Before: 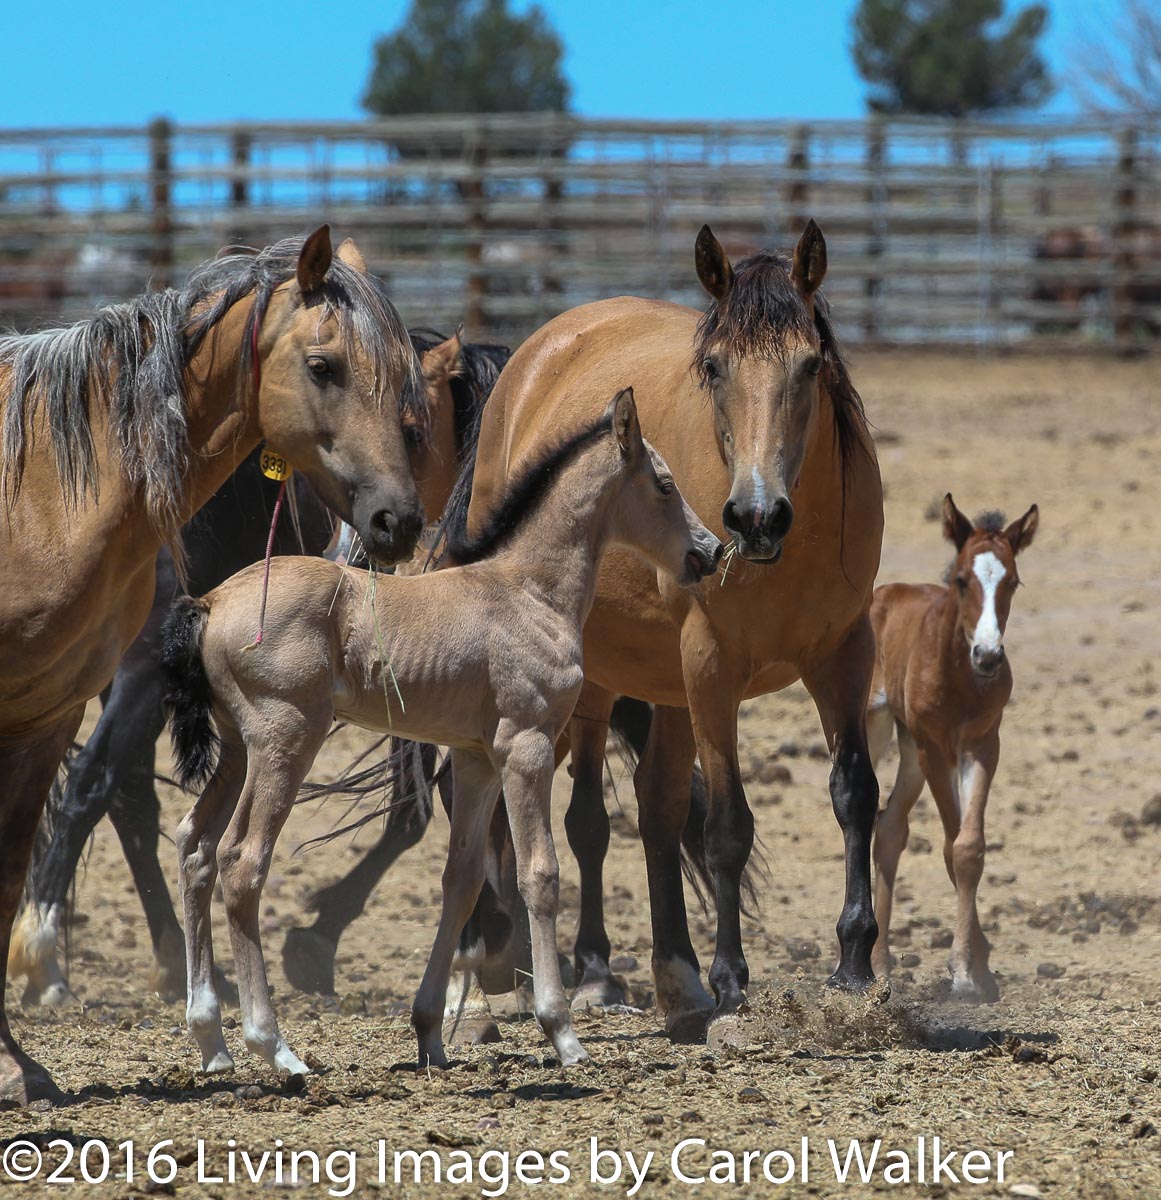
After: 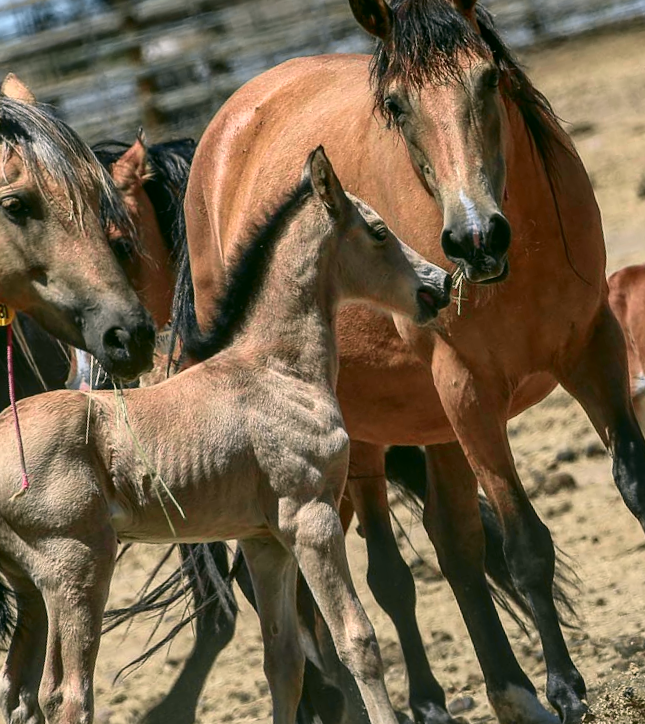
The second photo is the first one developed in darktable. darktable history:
color correction: highlights a* 4.02, highlights b* 4.98, shadows a* -7.55, shadows b* 4.98
tone curve: curves: ch0 [(0, 0.036) (0.119, 0.115) (0.466, 0.498) (0.715, 0.767) (0.817, 0.865) (1, 0.998)]; ch1 [(0, 0) (0.377, 0.416) (0.44, 0.461) (0.487, 0.49) (0.514, 0.517) (0.536, 0.577) (0.66, 0.724) (1, 1)]; ch2 [(0, 0) (0.38, 0.405) (0.463, 0.443) (0.492, 0.486) (0.526, 0.541) (0.578, 0.598) (0.653, 0.698) (1, 1)], color space Lab, independent channels, preserve colors none
local contrast: detail 130%
crop: left 21.496%, right 22.254%
shadows and highlights: soften with gaussian
contrast brightness saturation: contrast 0.11, saturation -0.17
rotate and perspective: rotation -14.8°, crop left 0.1, crop right 0.903, crop top 0.25, crop bottom 0.748
